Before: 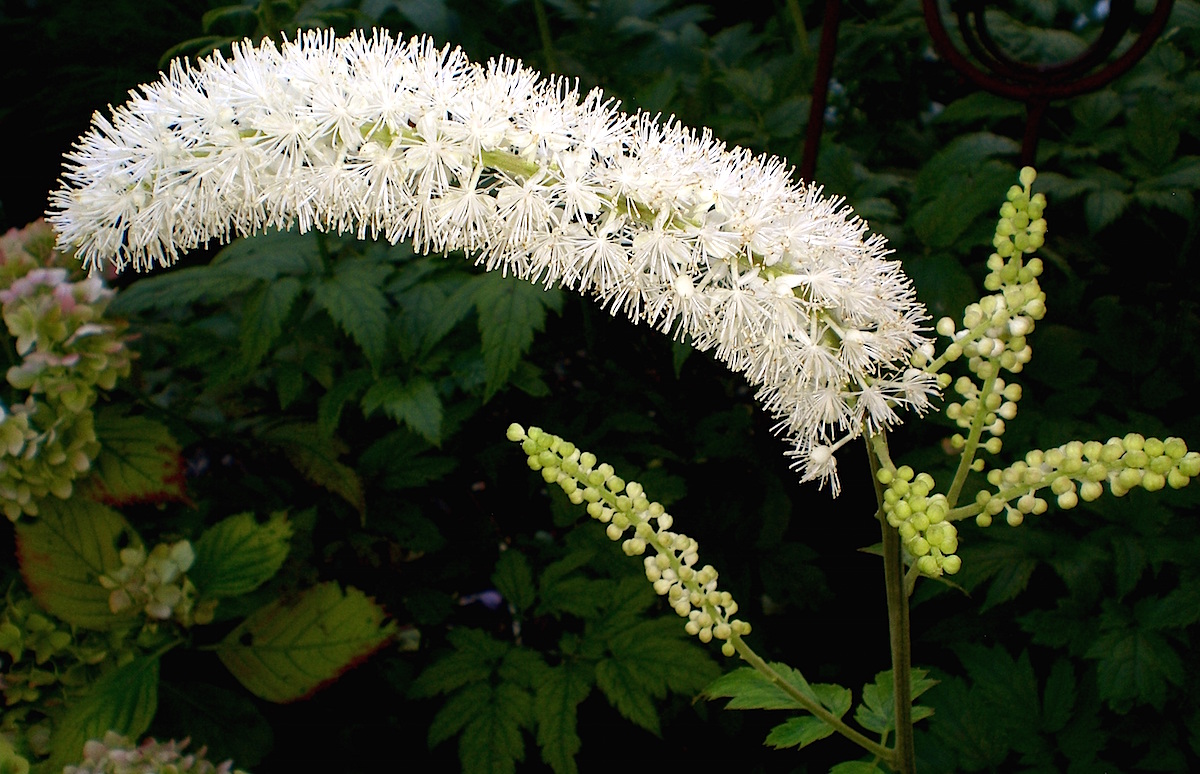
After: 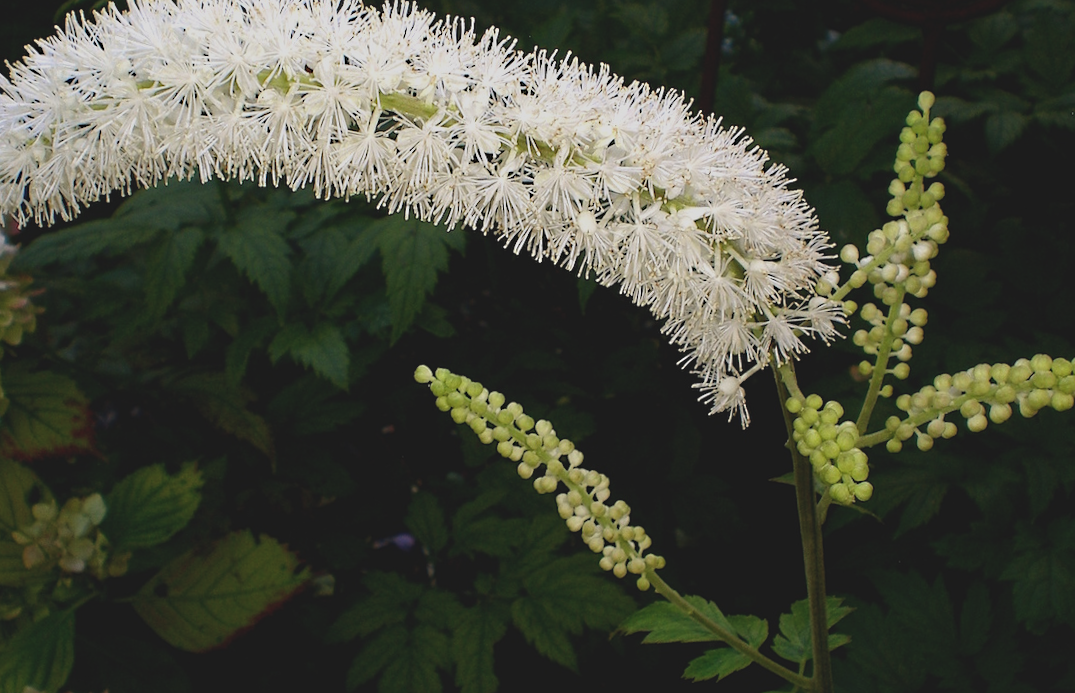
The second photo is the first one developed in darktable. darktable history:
exposure: black level correction -0.015, exposure -0.5 EV, compensate highlight preservation false
crop and rotate: angle 1.96°, left 5.673%, top 5.673%
sharpen: radius 5.325, amount 0.312, threshold 26.433
